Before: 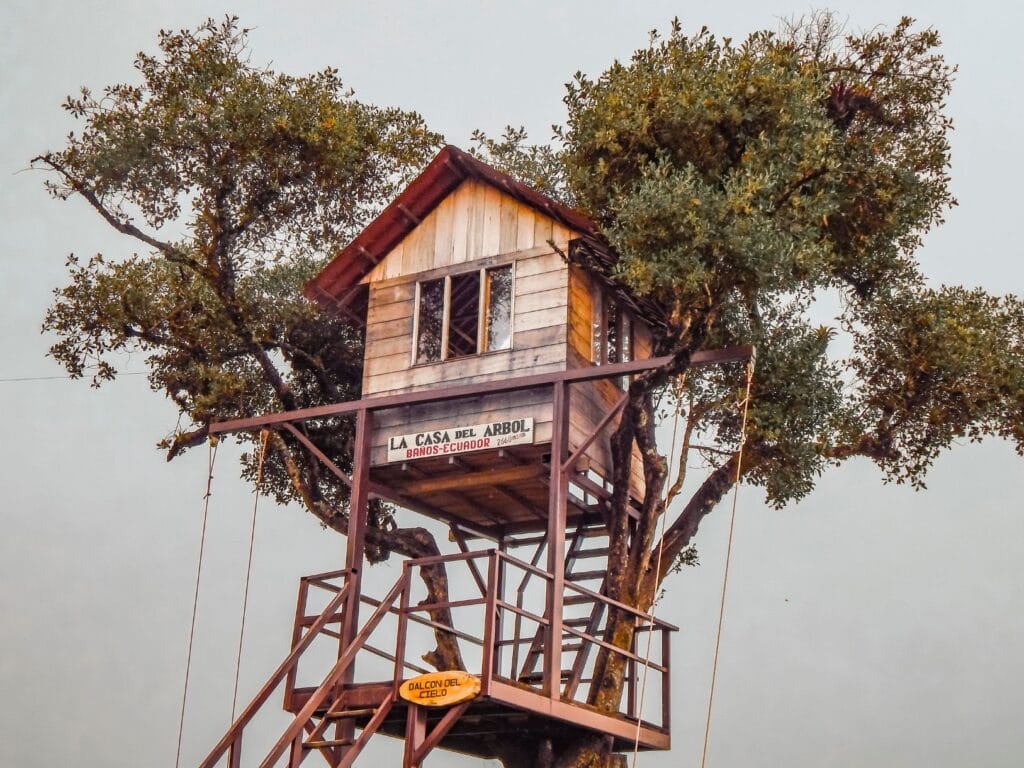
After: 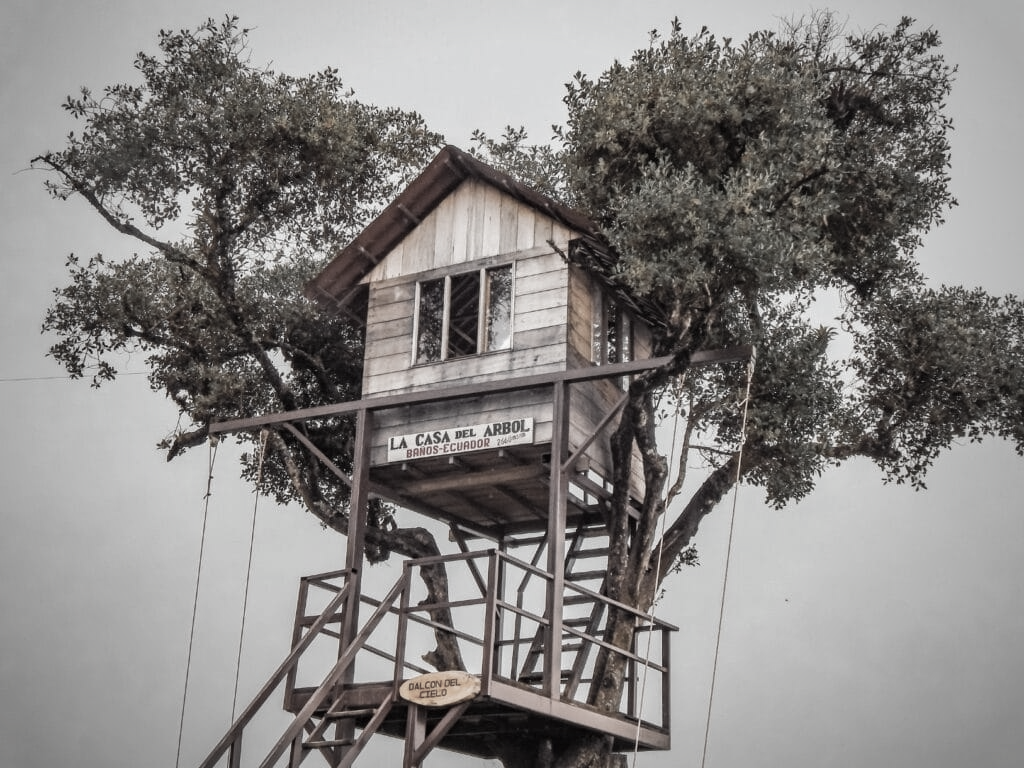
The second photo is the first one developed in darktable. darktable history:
color correction: saturation 0.2
vignetting: fall-off start 67.15%, brightness -0.442, saturation -0.691, width/height ratio 1.011, unbound false
